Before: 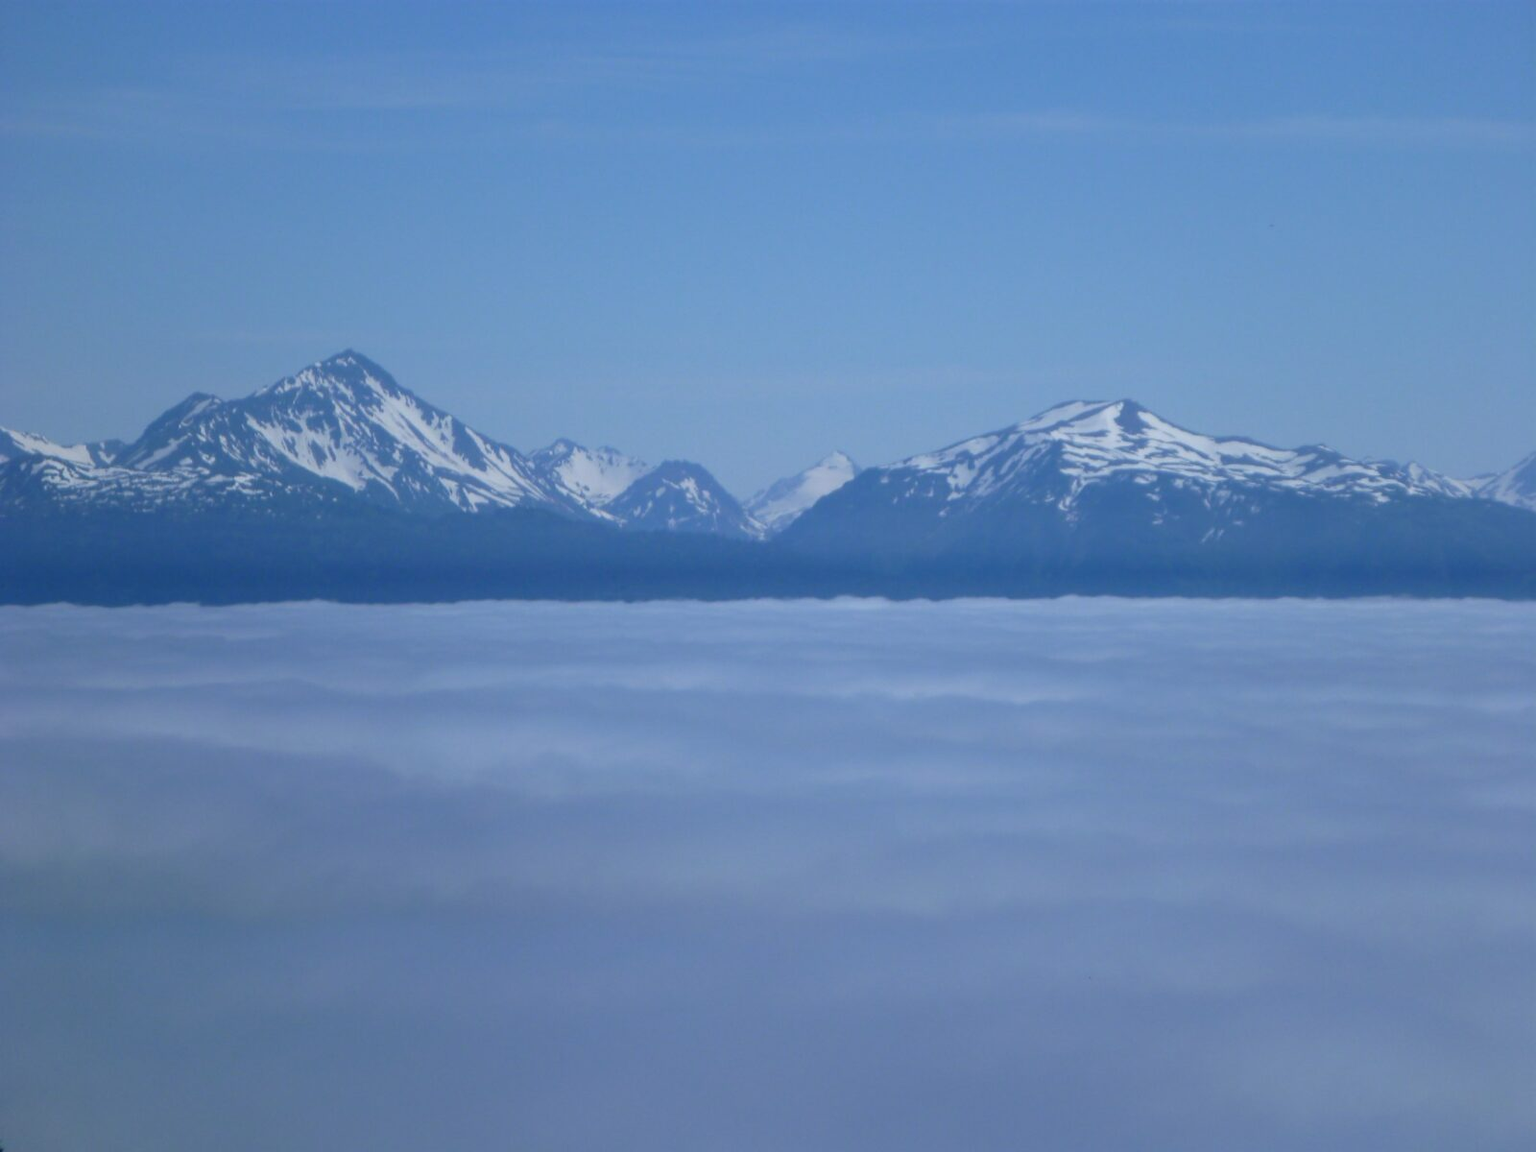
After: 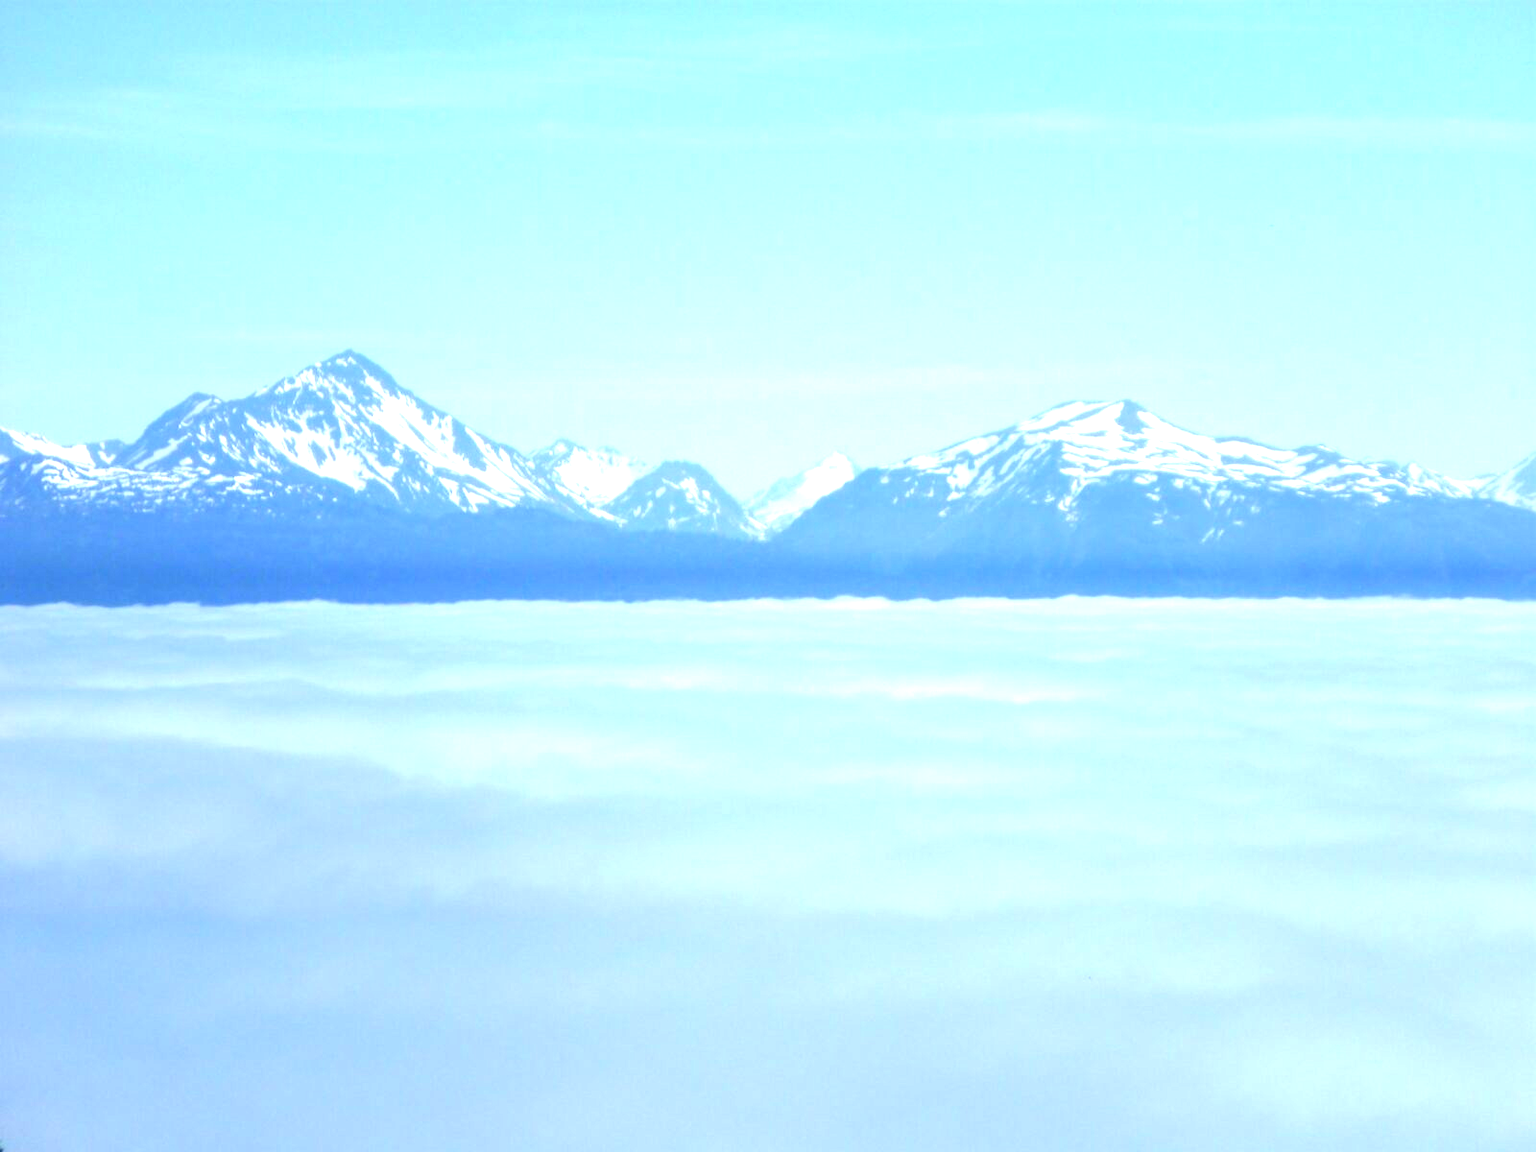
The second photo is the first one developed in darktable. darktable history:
exposure: exposure 1.993 EV, compensate highlight preservation false
